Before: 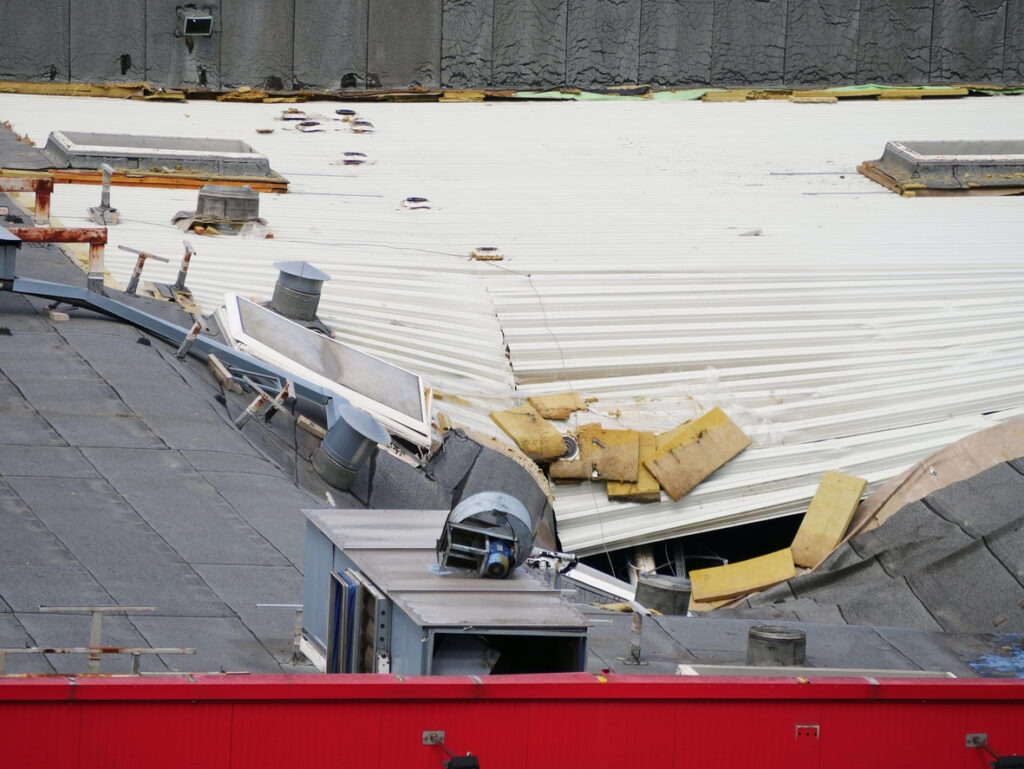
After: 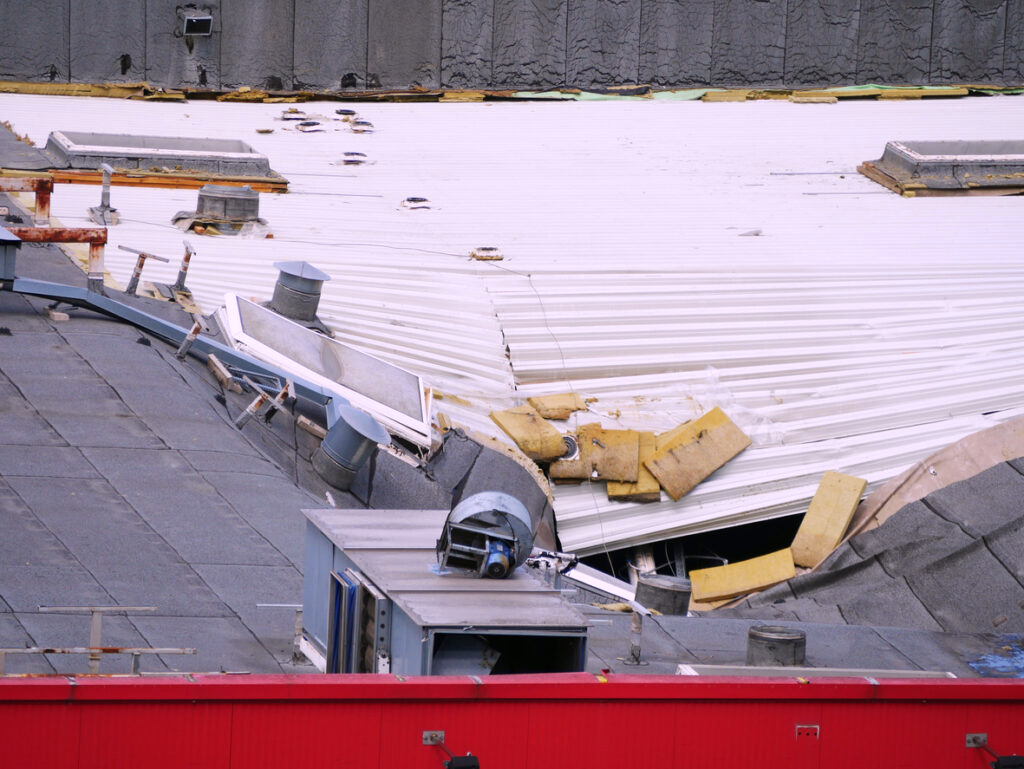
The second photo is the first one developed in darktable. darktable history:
white balance: red 1.066, blue 1.119
